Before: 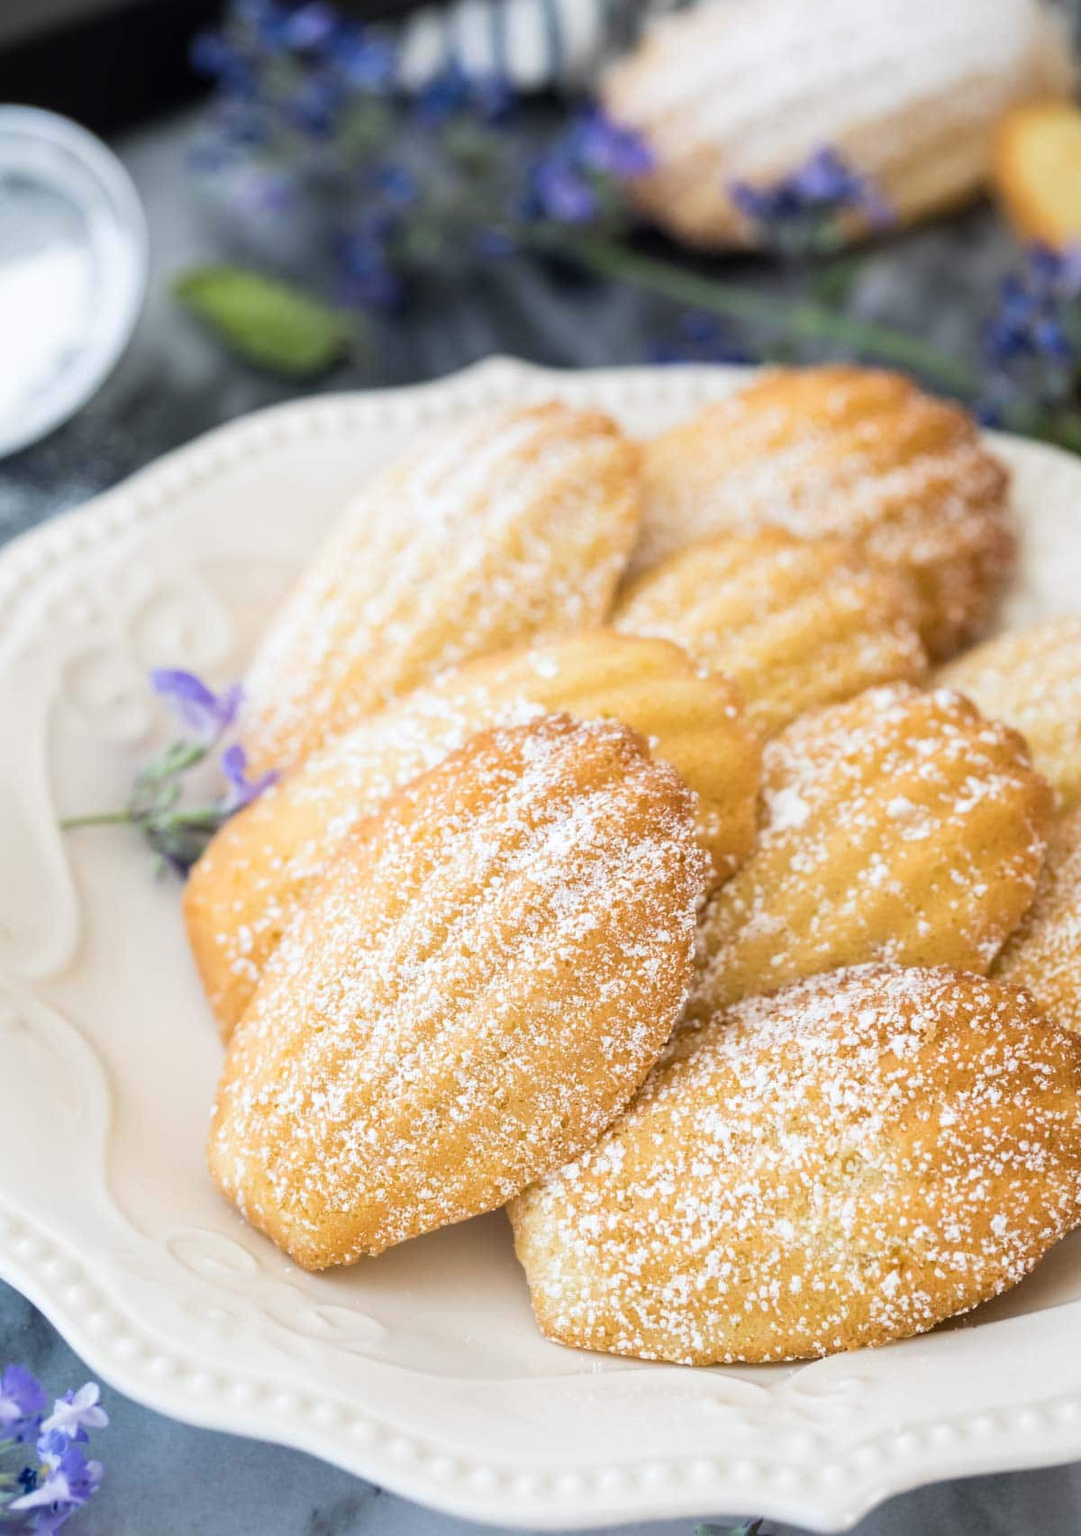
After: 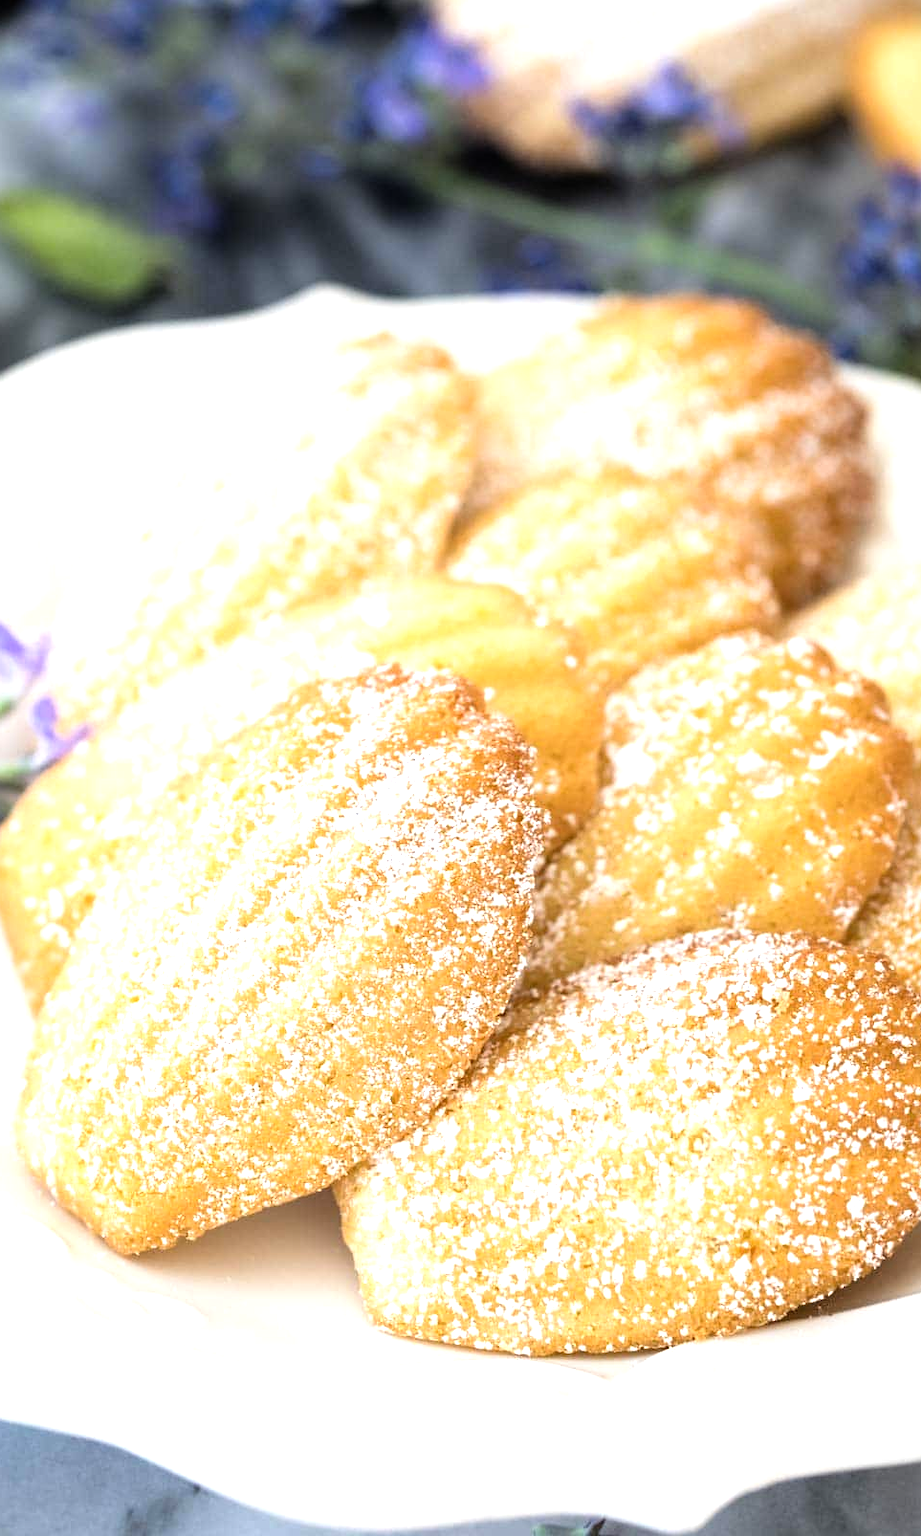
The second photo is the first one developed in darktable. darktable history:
crop and rotate: left 17.877%, top 5.759%, right 1.858%
tone equalizer: -8 EV -0.783 EV, -7 EV -0.683 EV, -6 EV -0.584 EV, -5 EV -0.415 EV, -3 EV 0.378 EV, -2 EV 0.6 EV, -1 EV 0.68 EV, +0 EV 0.757 EV, mask exposure compensation -0.486 EV
sharpen: amount 0.206
